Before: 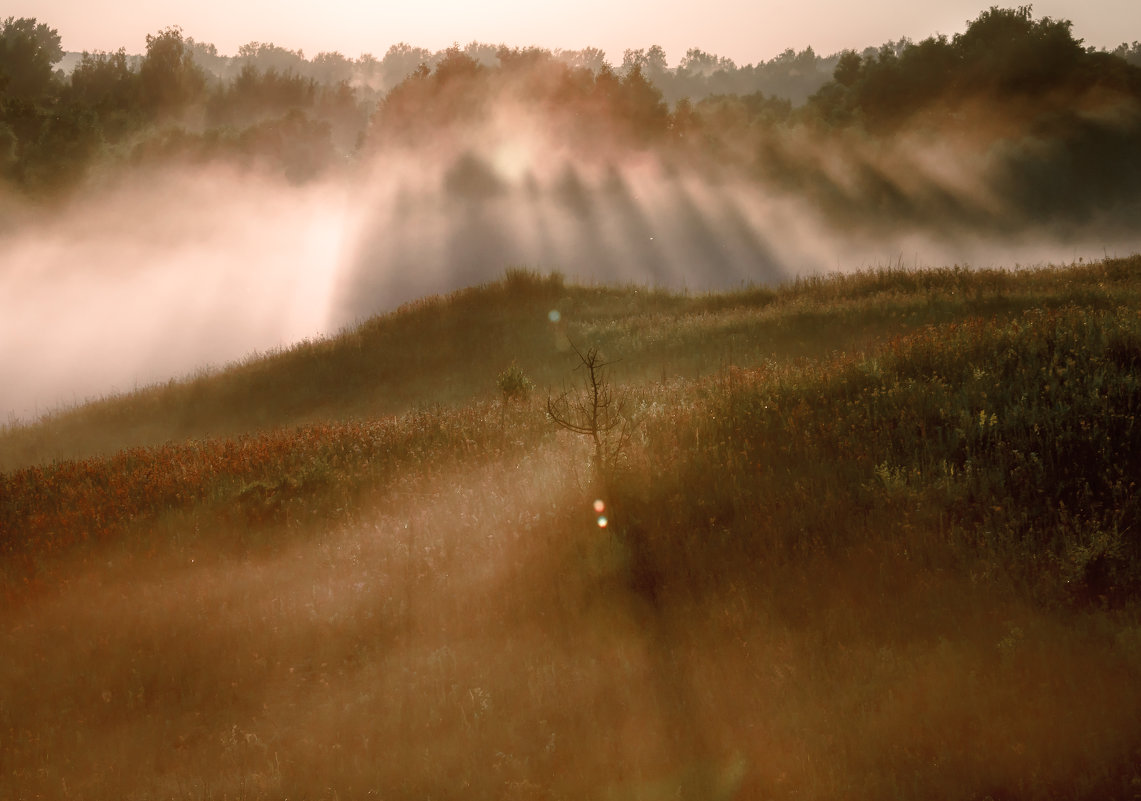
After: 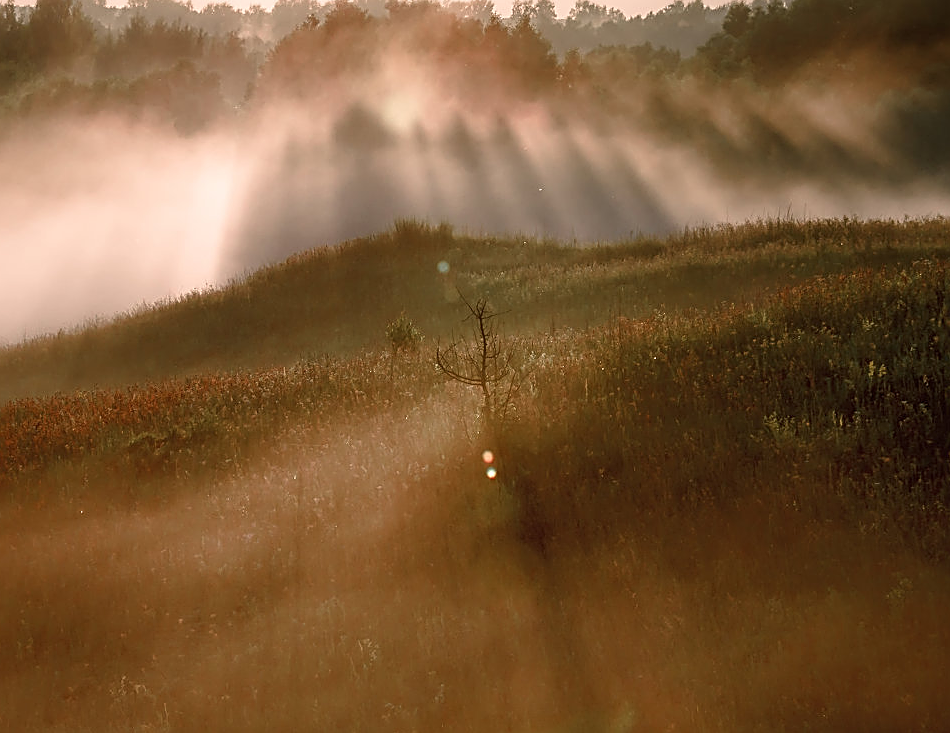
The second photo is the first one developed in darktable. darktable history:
sharpen: amount 0.904
crop: left 9.787%, top 6.237%, right 6.918%, bottom 2.15%
